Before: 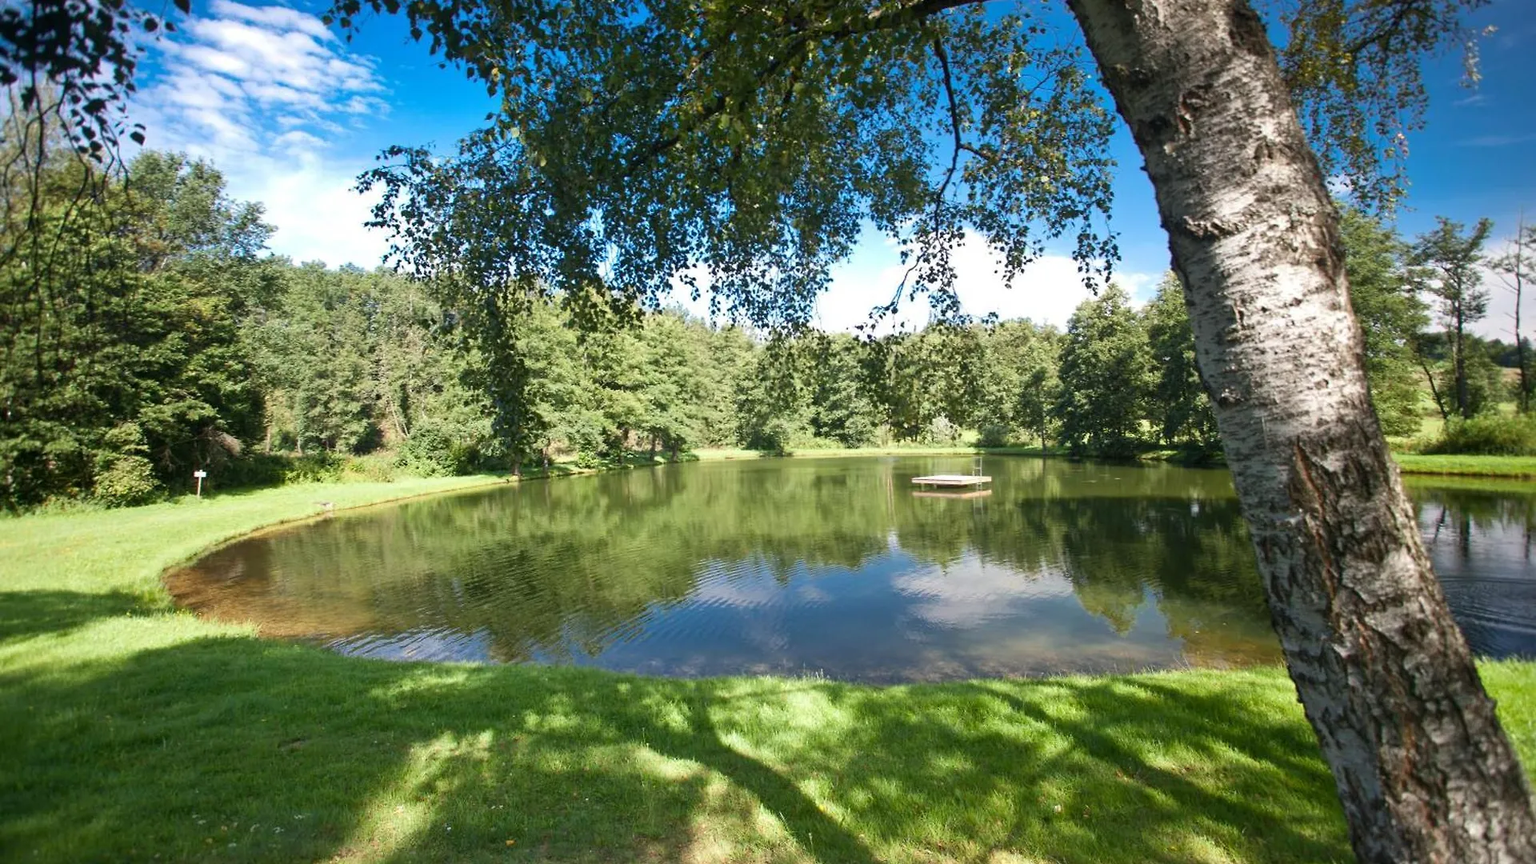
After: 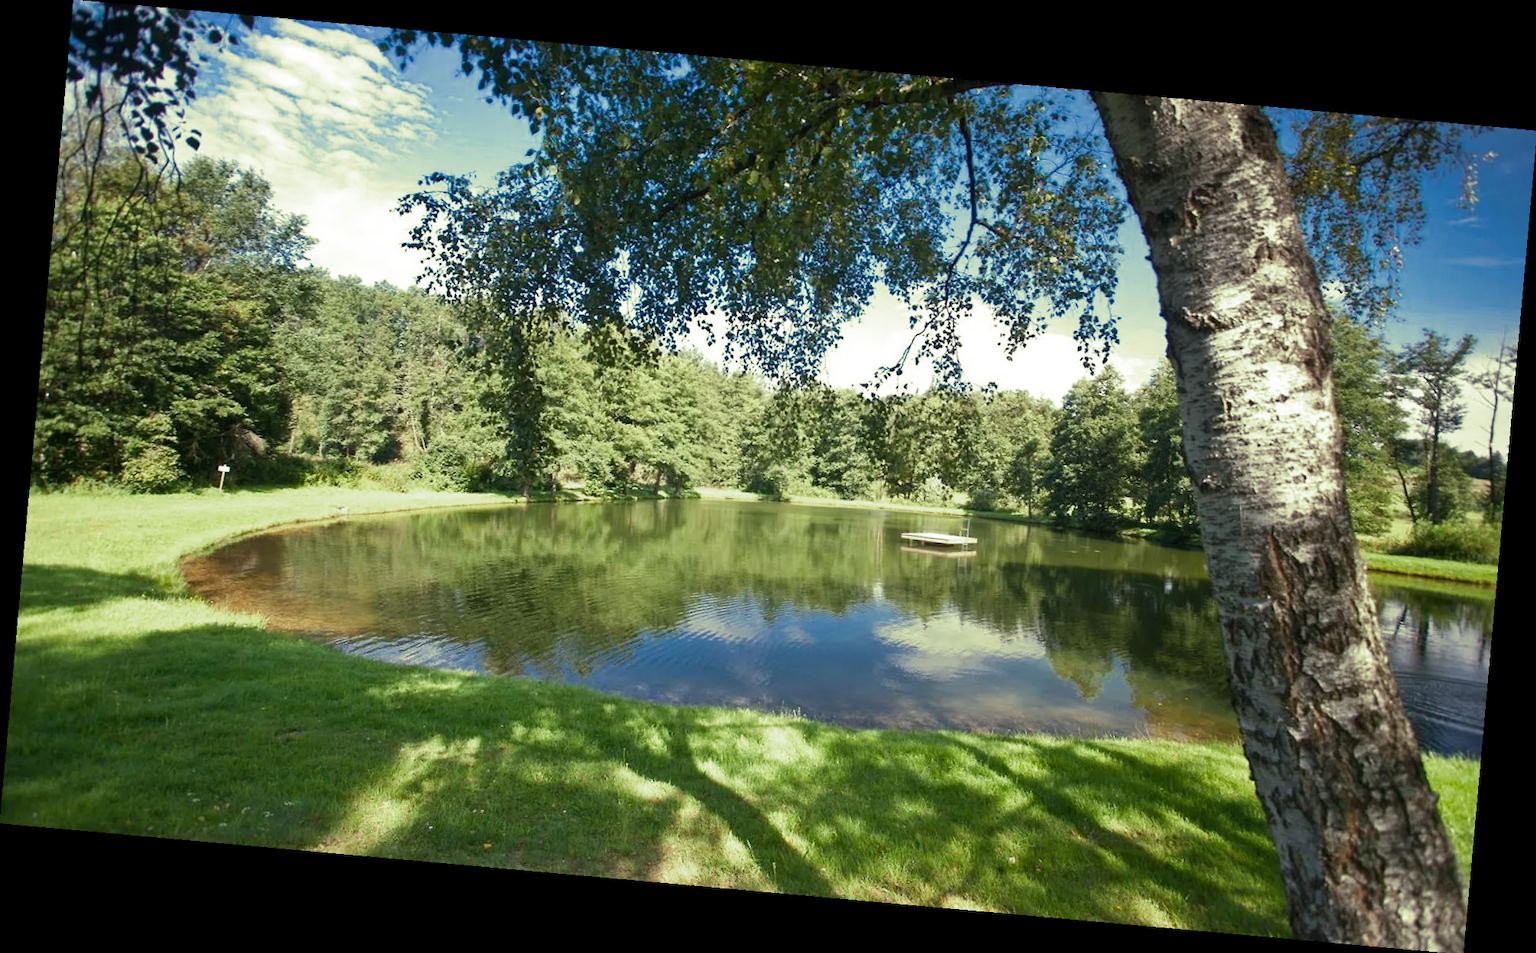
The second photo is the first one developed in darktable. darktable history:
split-toning: shadows › hue 290.82°, shadows › saturation 0.34, highlights › saturation 0.38, balance 0, compress 50%
rotate and perspective: rotation 5.12°, automatic cropping off
